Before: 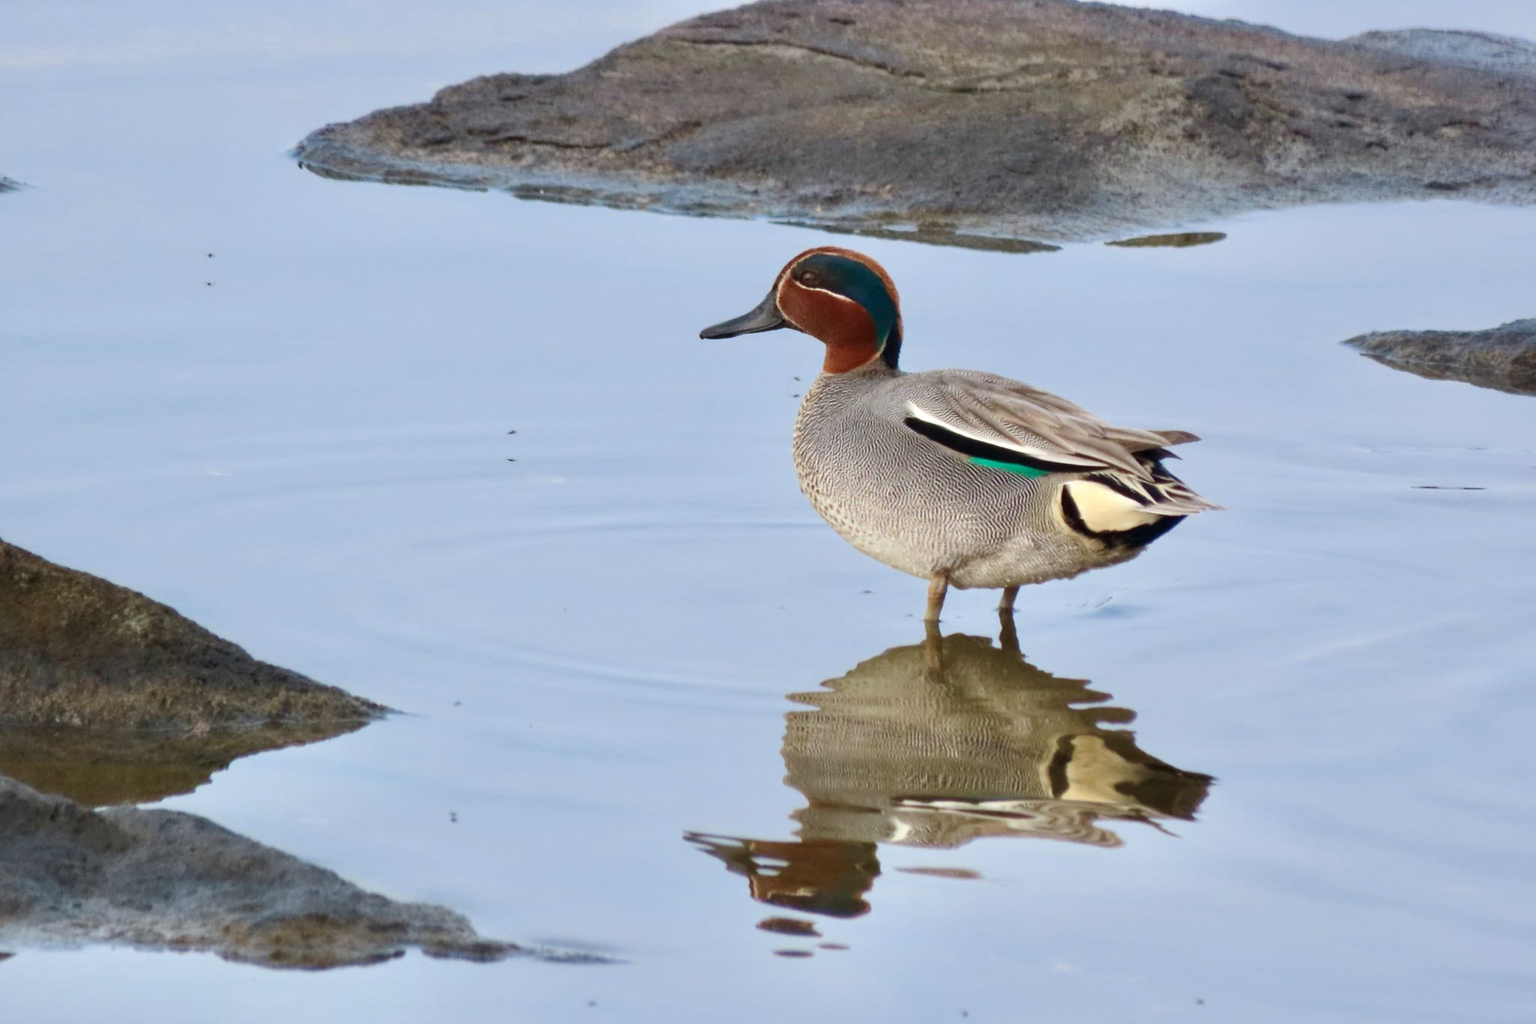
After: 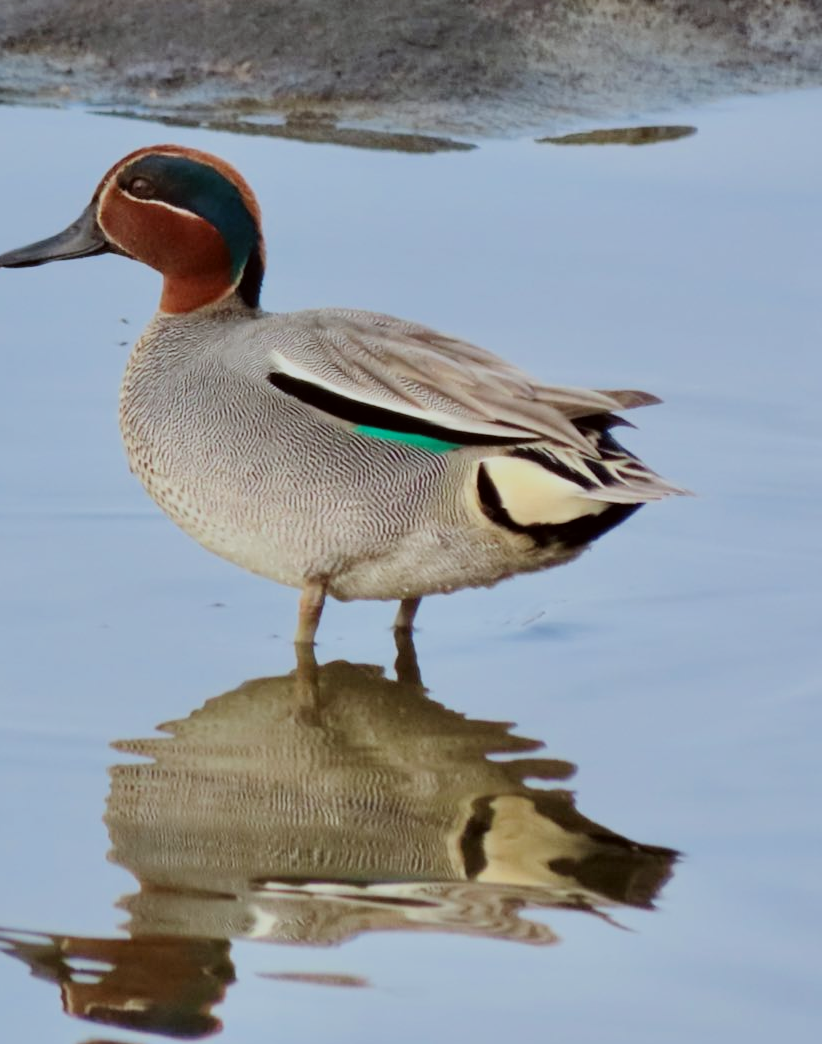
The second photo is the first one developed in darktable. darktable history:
crop: left 45.833%, top 13.498%, right 14.028%, bottom 9.996%
filmic rgb: black relative exposure -7.65 EV, white relative exposure 4.56 EV, threshold 5.94 EV, hardness 3.61, color science v6 (2022), iterations of high-quality reconstruction 0, enable highlight reconstruction true
color correction: highlights a* -2.71, highlights b* -2.11, shadows a* 2.38, shadows b* 3
